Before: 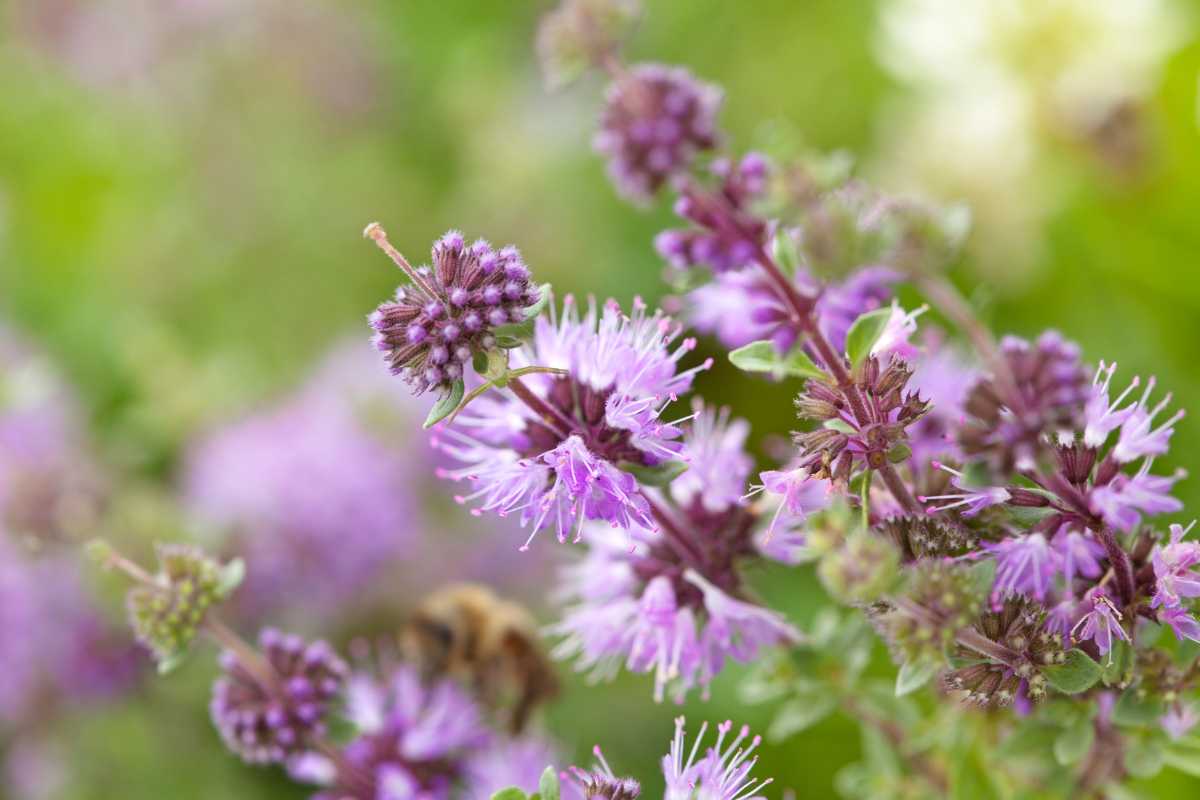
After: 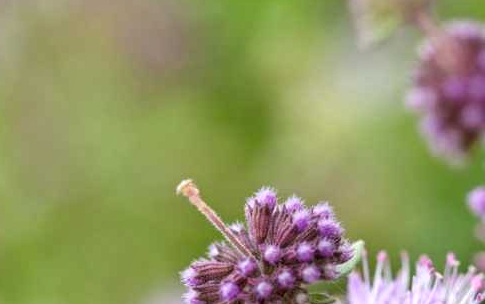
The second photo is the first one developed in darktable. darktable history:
sharpen: radius 2.9, amount 0.873, threshold 47.38
shadows and highlights: soften with gaussian
crop: left 15.625%, top 5.447%, right 43.934%, bottom 56.449%
local contrast: on, module defaults
